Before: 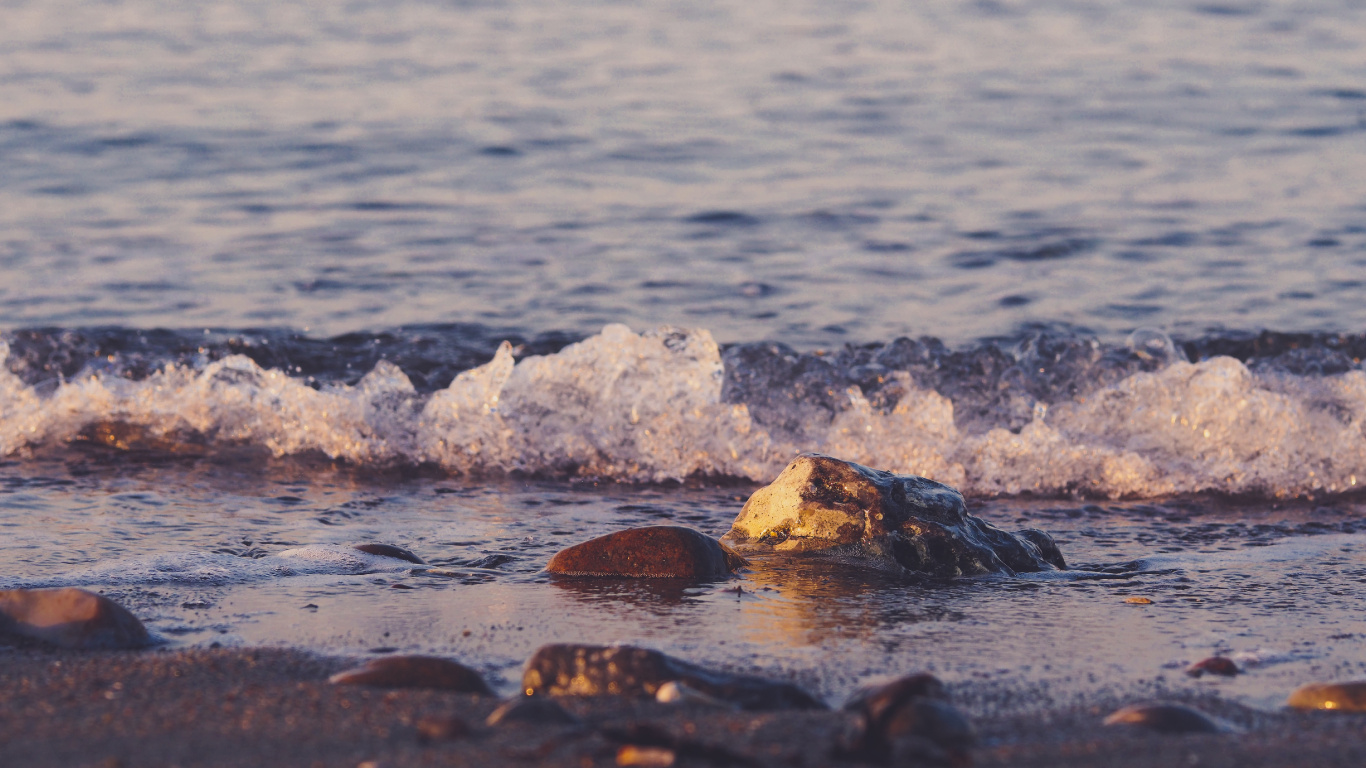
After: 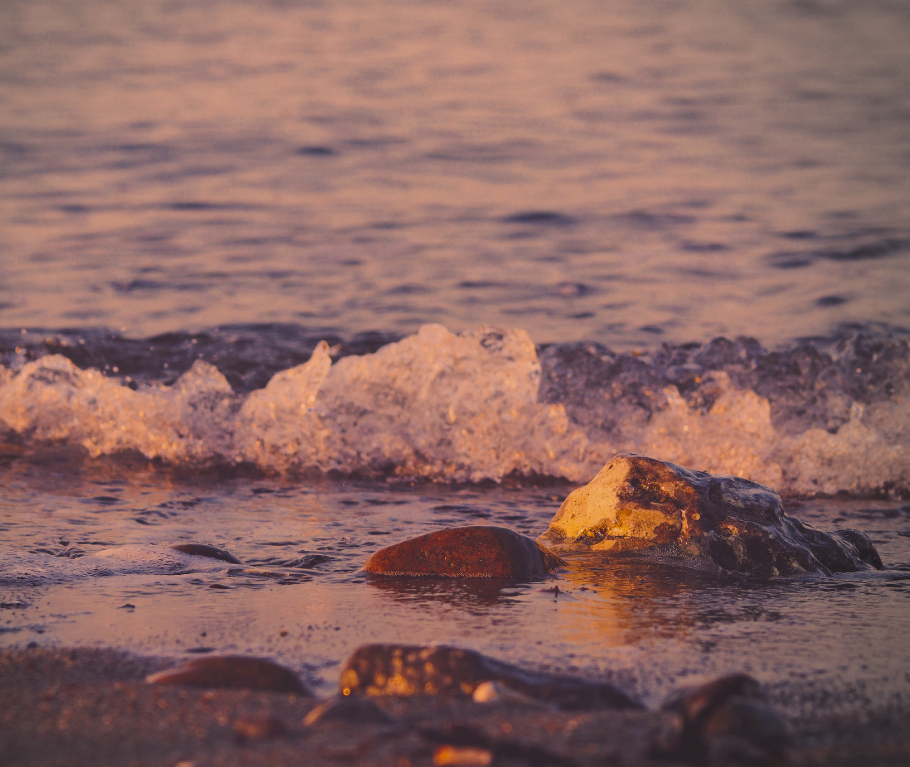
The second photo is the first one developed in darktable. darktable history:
color correction: highlights a* 21.88, highlights b* 22.25
crop and rotate: left 13.409%, right 19.924%
vignetting: center (-0.15, 0.013)
tone equalizer: -8 EV 0.25 EV, -7 EV 0.417 EV, -6 EV 0.417 EV, -5 EV 0.25 EV, -3 EV -0.25 EV, -2 EV -0.417 EV, -1 EV -0.417 EV, +0 EV -0.25 EV, edges refinement/feathering 500, mask exposure compensation -1.57 EV, preserve details guided filter
